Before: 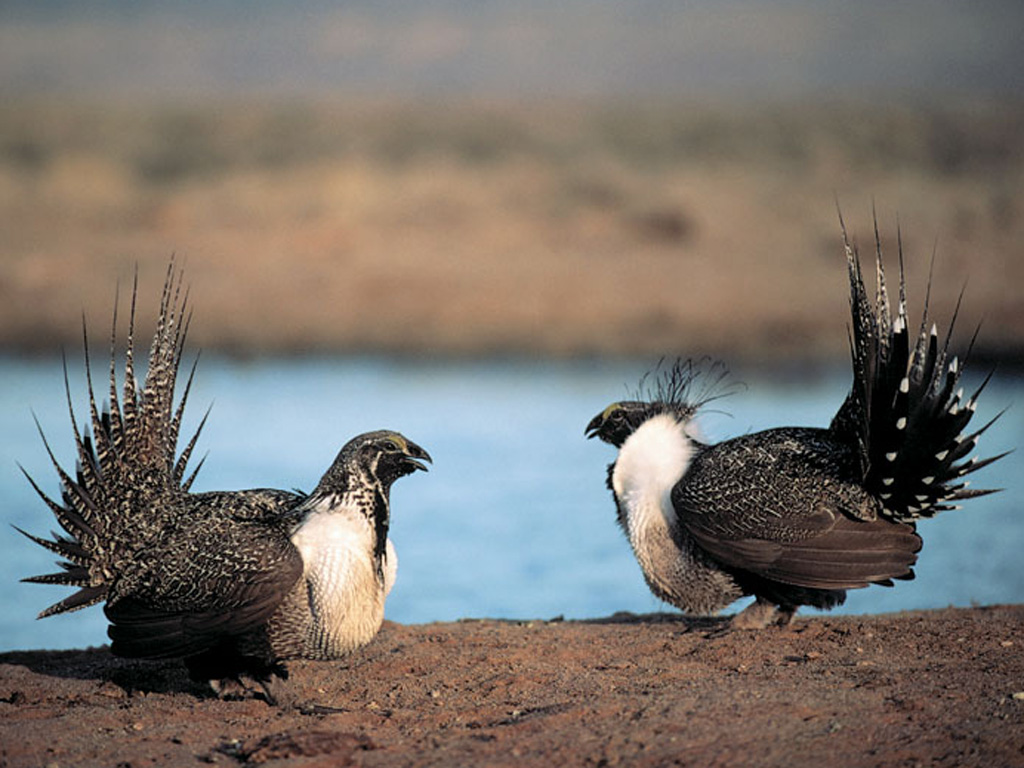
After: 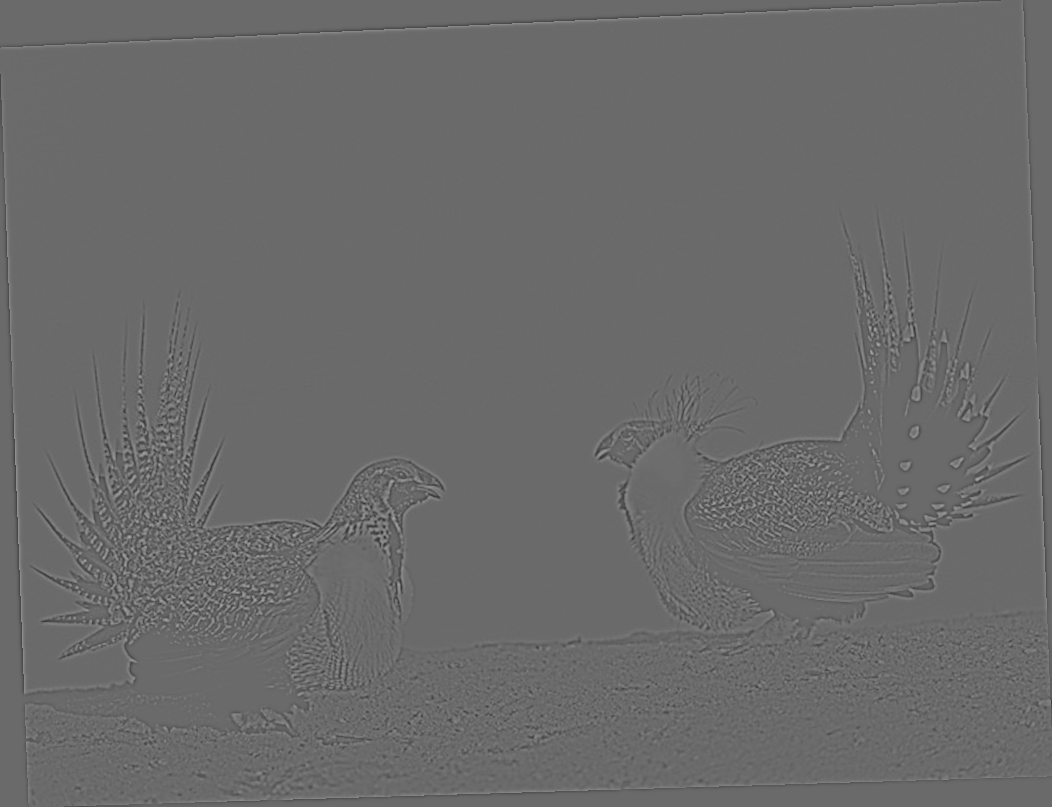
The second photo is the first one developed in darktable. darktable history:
white balance: red 1.08, blue 0.791
highpass: sharpness 6%, contrast boost 7.63%
rotate and perspective: rotation -2.22°, lens shift (horizontal) -0.022, automatic cropping off
shadows and highlights: shadows 37.27, highlights -28.18, soften with gaussian
sharpen: on, module defaults
exposure: exposure 0.2 EV, compensate highlight preservation false
tone curve: curves: ch0 [(0, 0) (0.003, 0.002) (0.011, 0.009) (0.025, 0.02) (0.044, 0.035) (0.069, 0.055) (0.1, 0.08) (0.136, 0.109) (0.177, 0.142) (0.224, 0.179) (0.277, 0.222) (0.335, 0.268) (0.399, 0.329) (0.468, 0.409) (0.543, 0.495) (0.623, 0.579) (0.709, 0.669) (0.801, 0.767) (0.898, 0.885) (1, 1)], preserve colors none
color calibration: illuminant as shot in camera, x 0.358, y 0.373, temperature 4628.91 K
